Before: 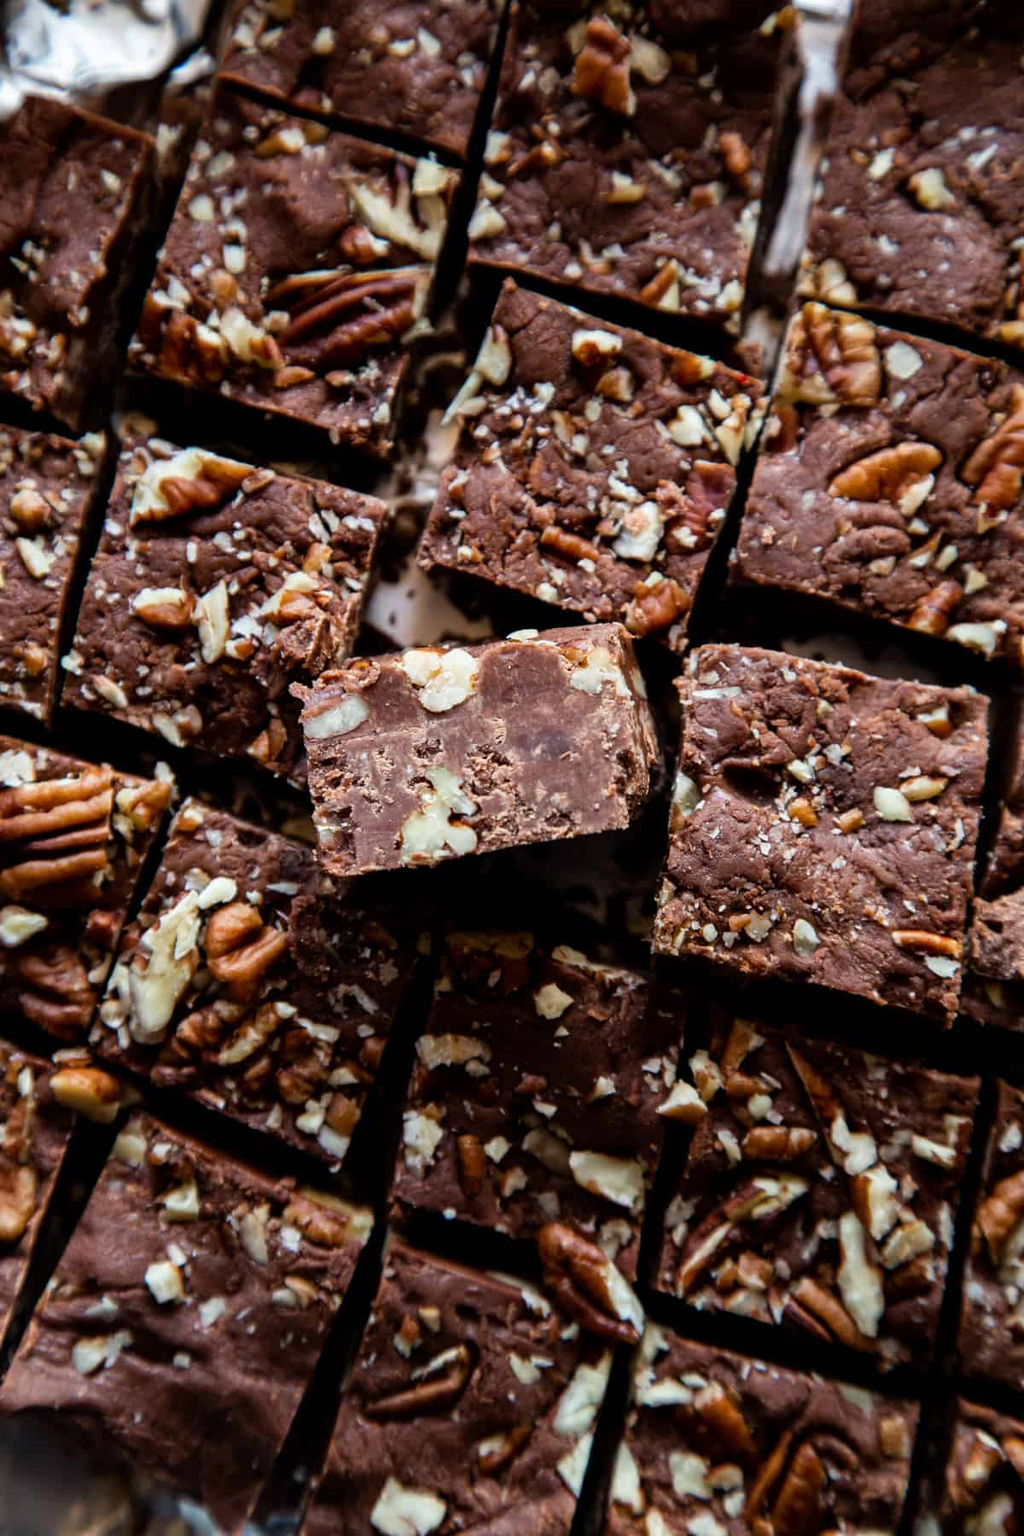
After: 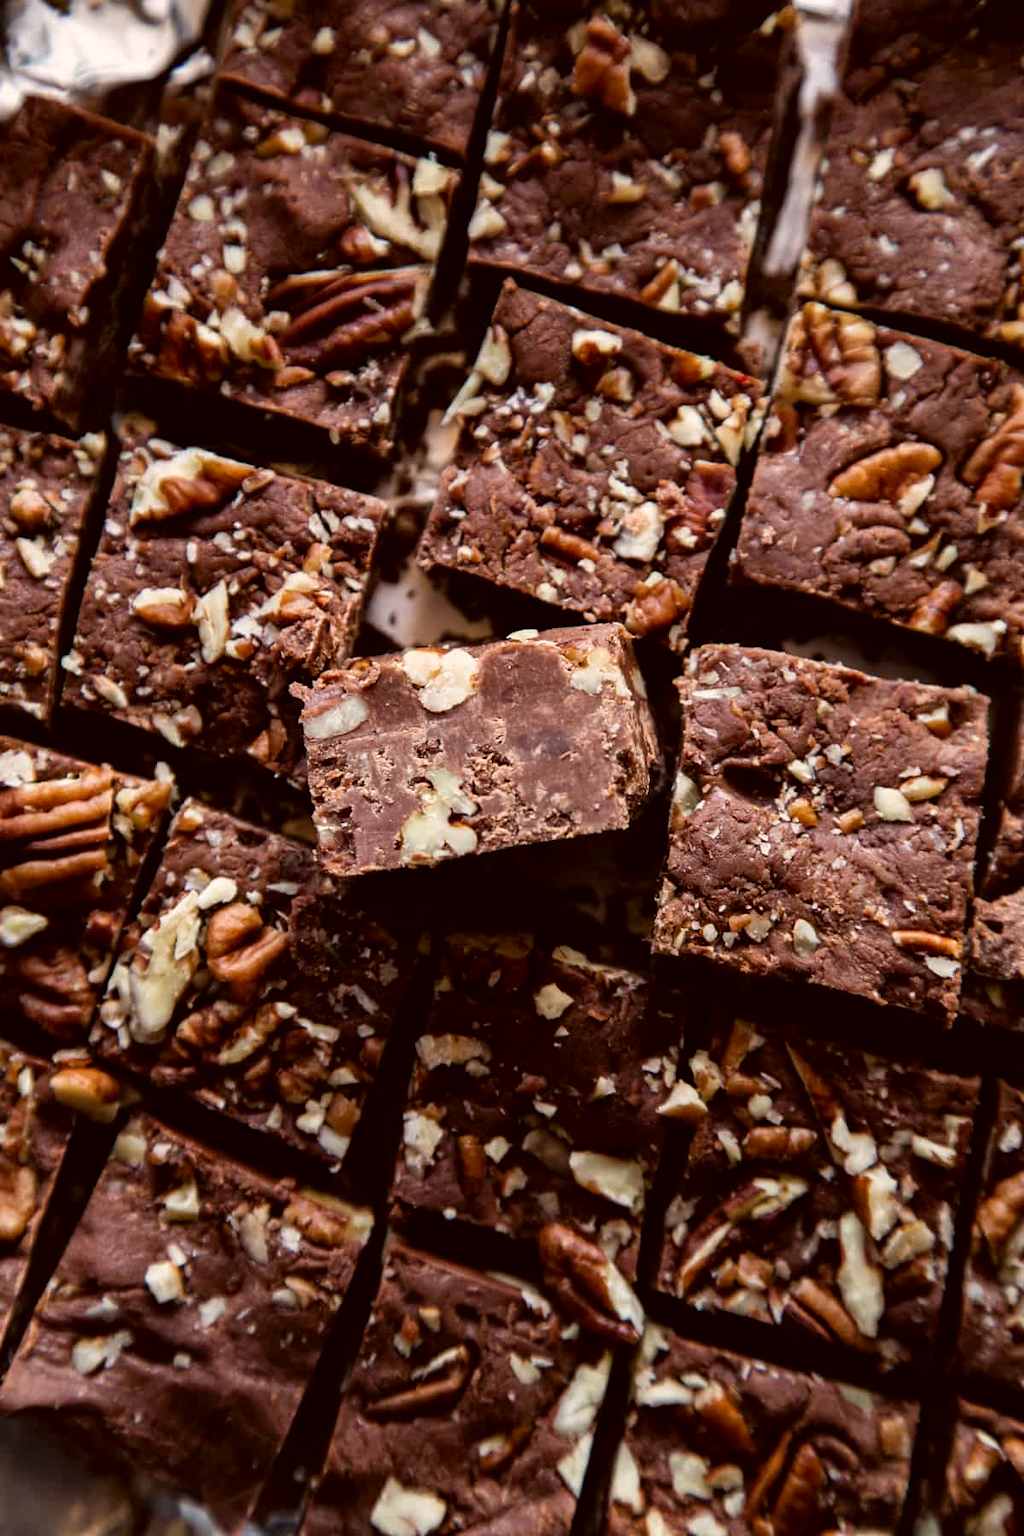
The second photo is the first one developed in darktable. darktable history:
color correction: highlights a* 6.1, highlights b* 7.92, shadows a* 6.59, shadows b* 7.17, saturation 0.907
